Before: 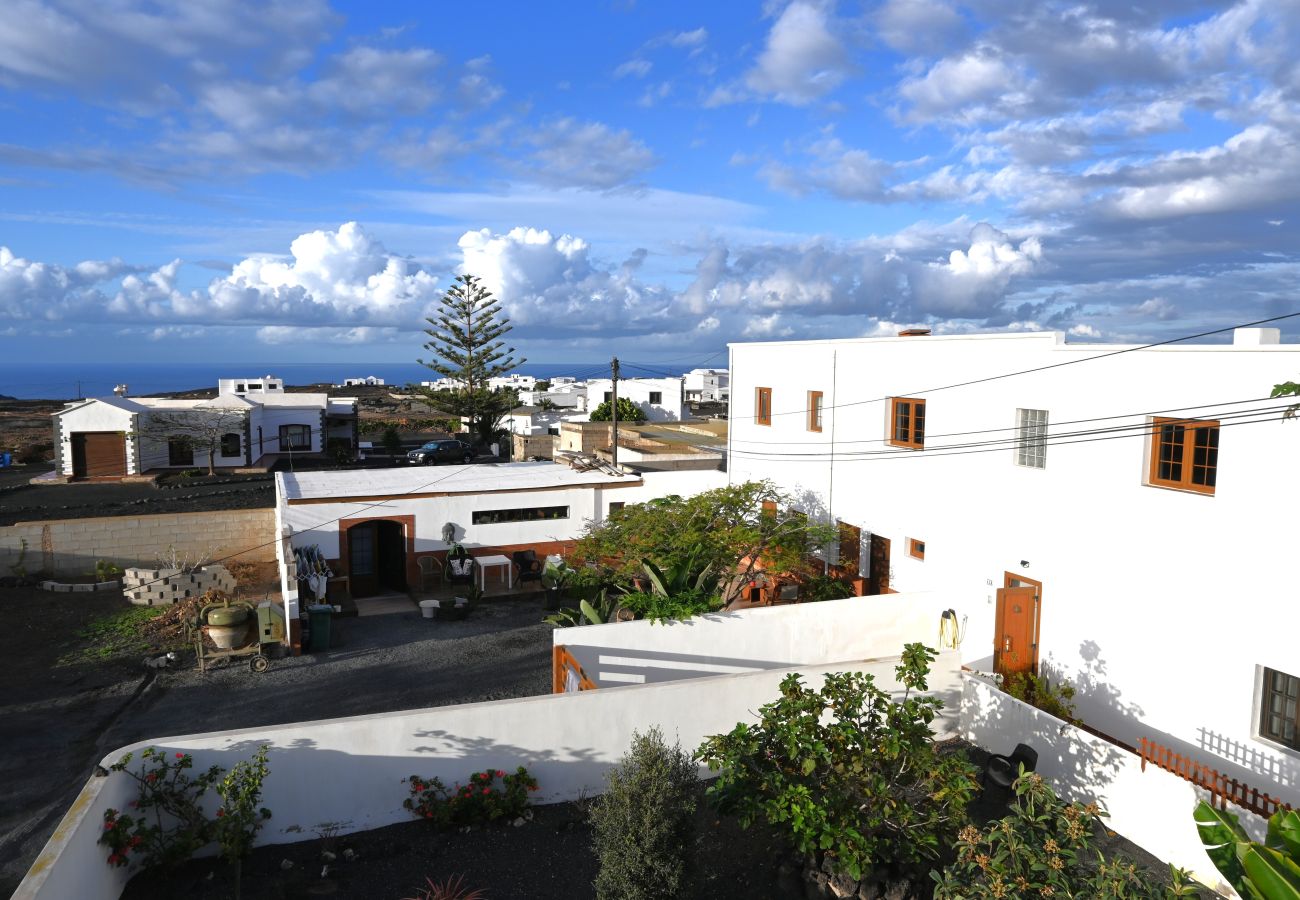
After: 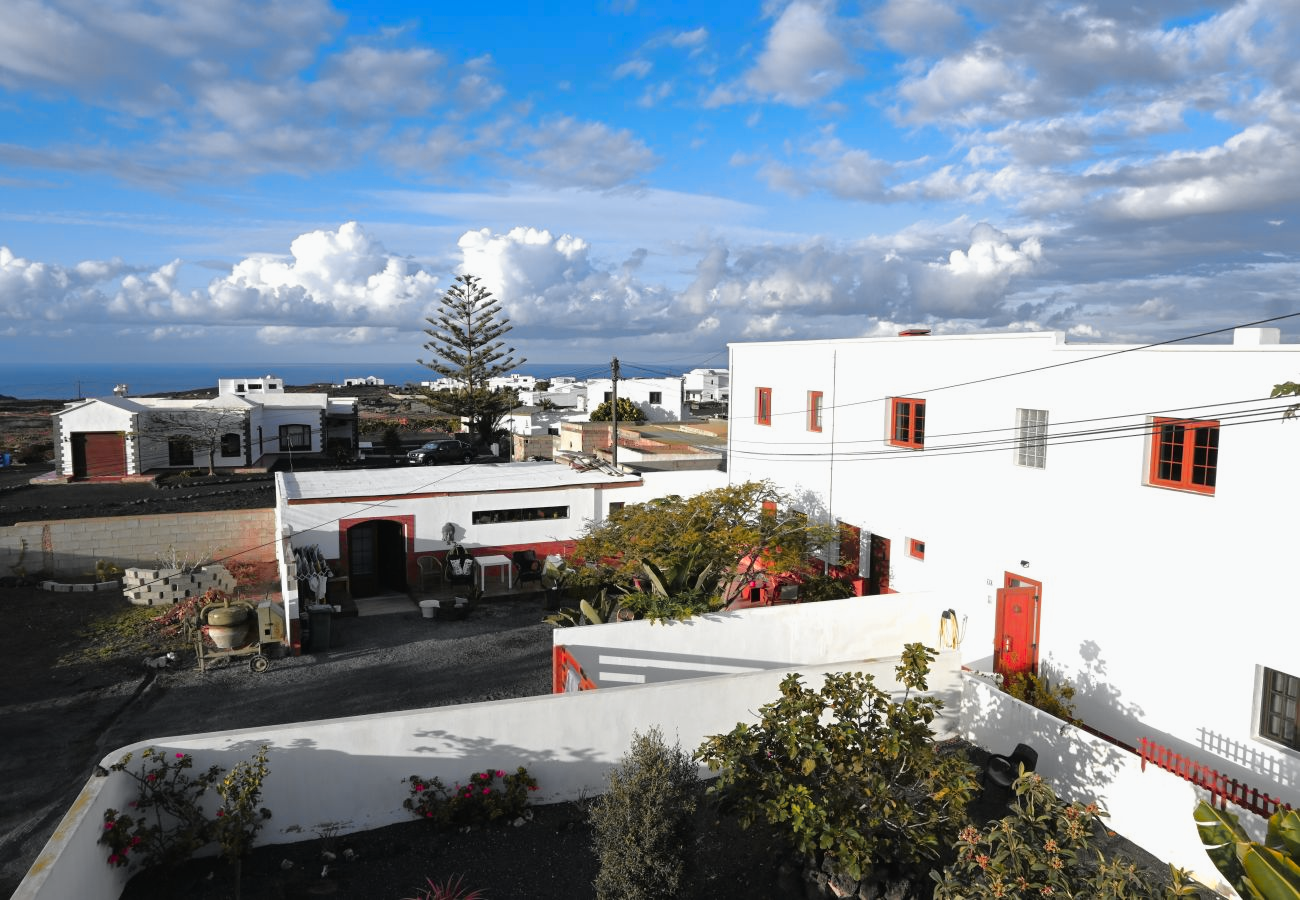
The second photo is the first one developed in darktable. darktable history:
color zones: curves: ch1 [(0.29, 0.492) (0.373, 0.185) (0.509, 0.481)]; ch2 [(0.25, 0.462) (0.749, 0.457)], mix 40.67%
tone curve: curves: ch0 [(0, 0.012) (0.036, 0.035) (0.274, 0.288) (0.504, 0.536) (0.844, 0.84) (1, 0.983)]; ch1 [(0, 0) (0.389, 0.403) (0.462, 0.486) (0.499, 0.498) (0.511, 0.502) (0.536, 0.547) (0.567, 0.588) (0.626, 0.645) (0.749, 0.781) (1, 1)]; ch2 [(0, 0) (0.457, 0.486) (0.5, 0.5) (0.56, 0.551) (0.615, 0.607) (0.704, 0.732) (1, 1)], color space Lab, independent channels, preserve colors none
